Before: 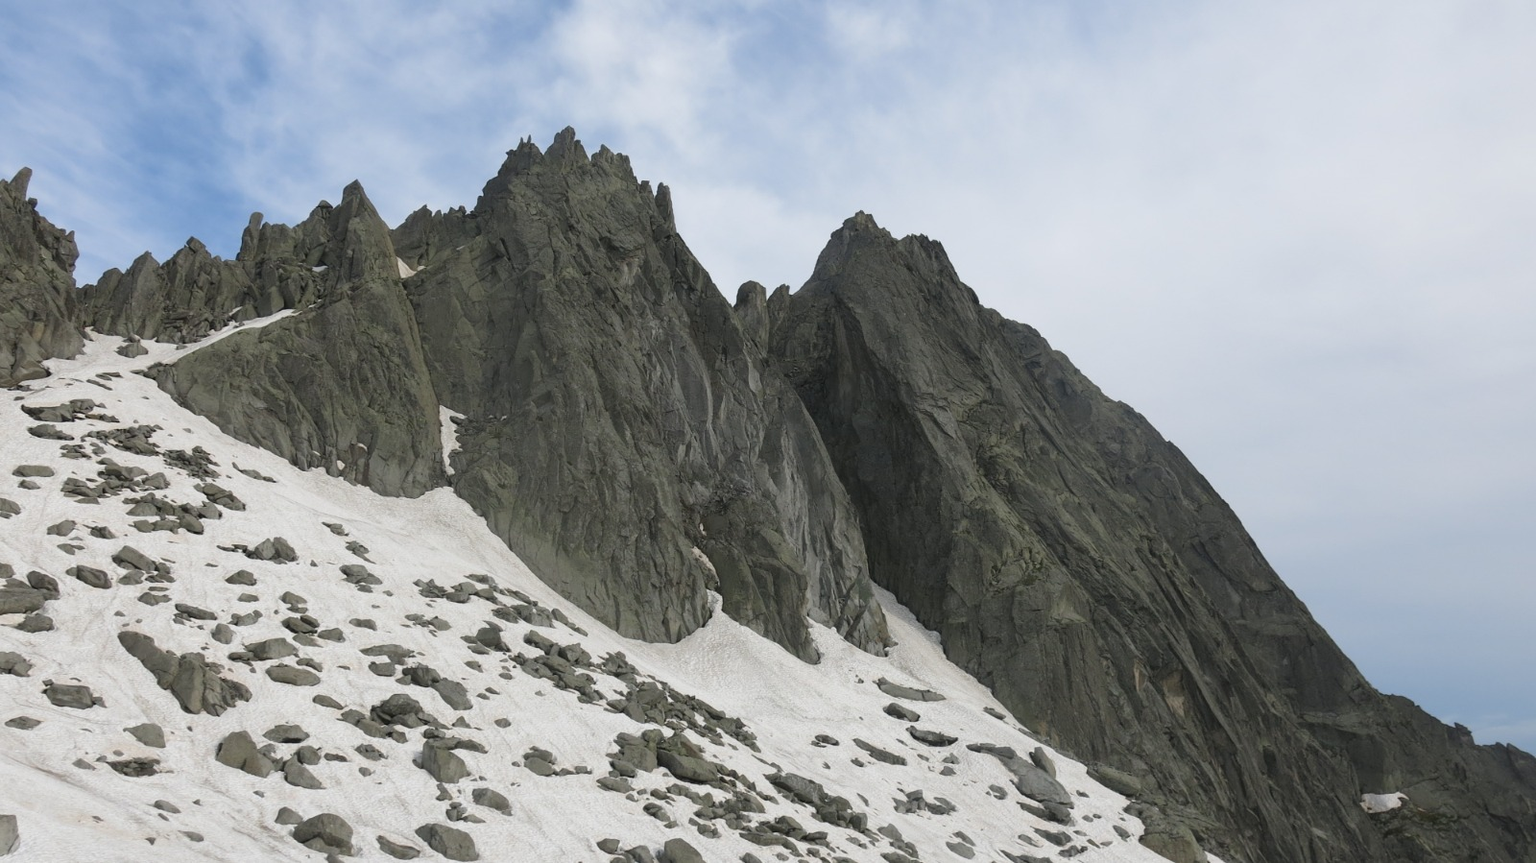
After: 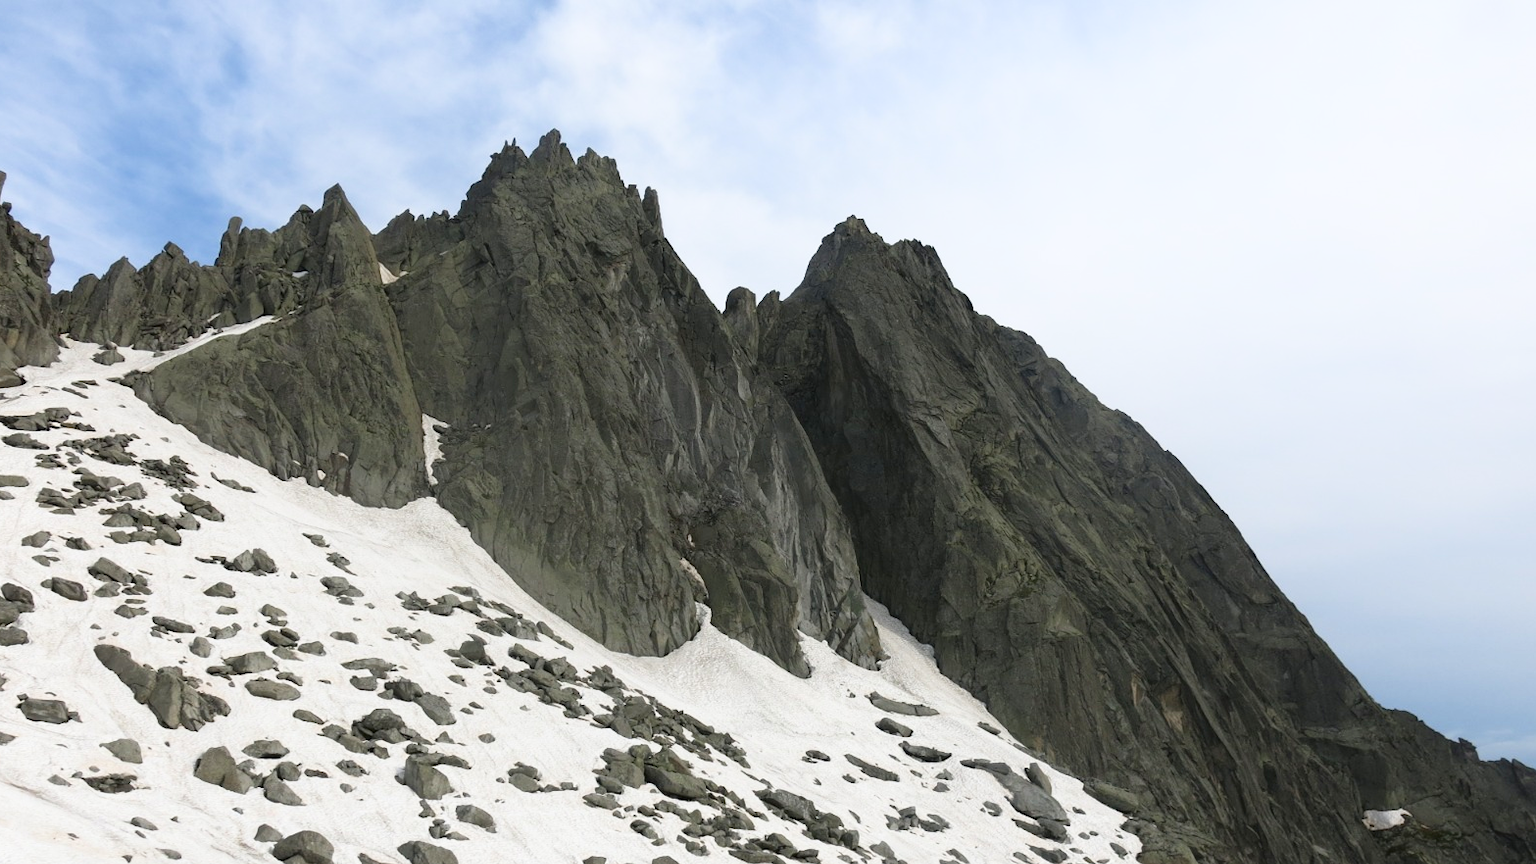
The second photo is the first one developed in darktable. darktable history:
exposure: exposure 0.187 EV, compensate exposure bias true, compensate highlight preservation false
shadows and highlights: shadows -63.89, white point adjustment -5.06, highlights 61.05
crop: left 1.716%, right 0.285%, bottom 1.879%
velvia: strength 14.51%
